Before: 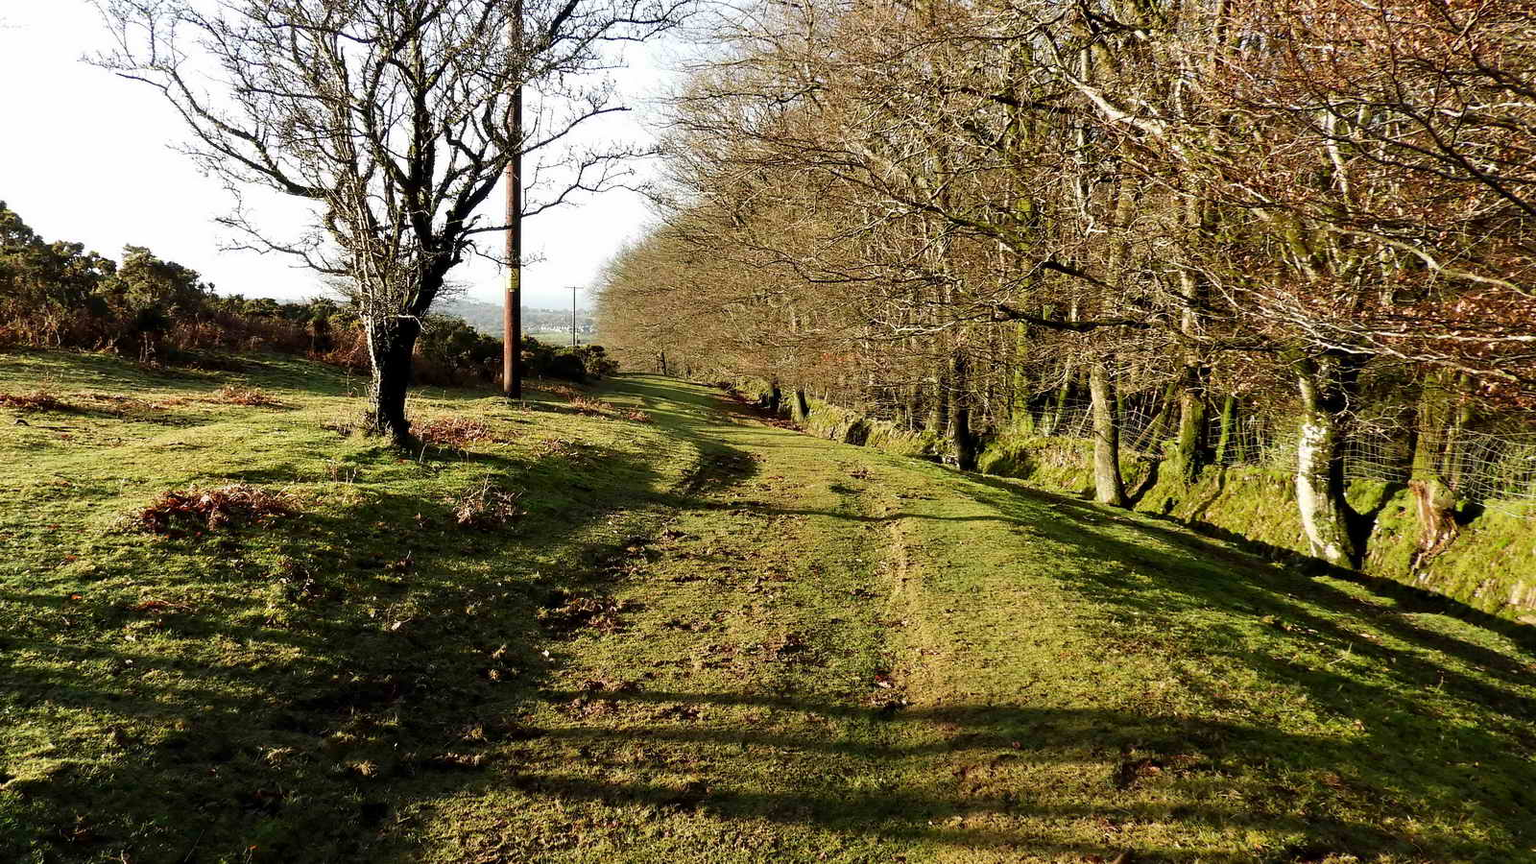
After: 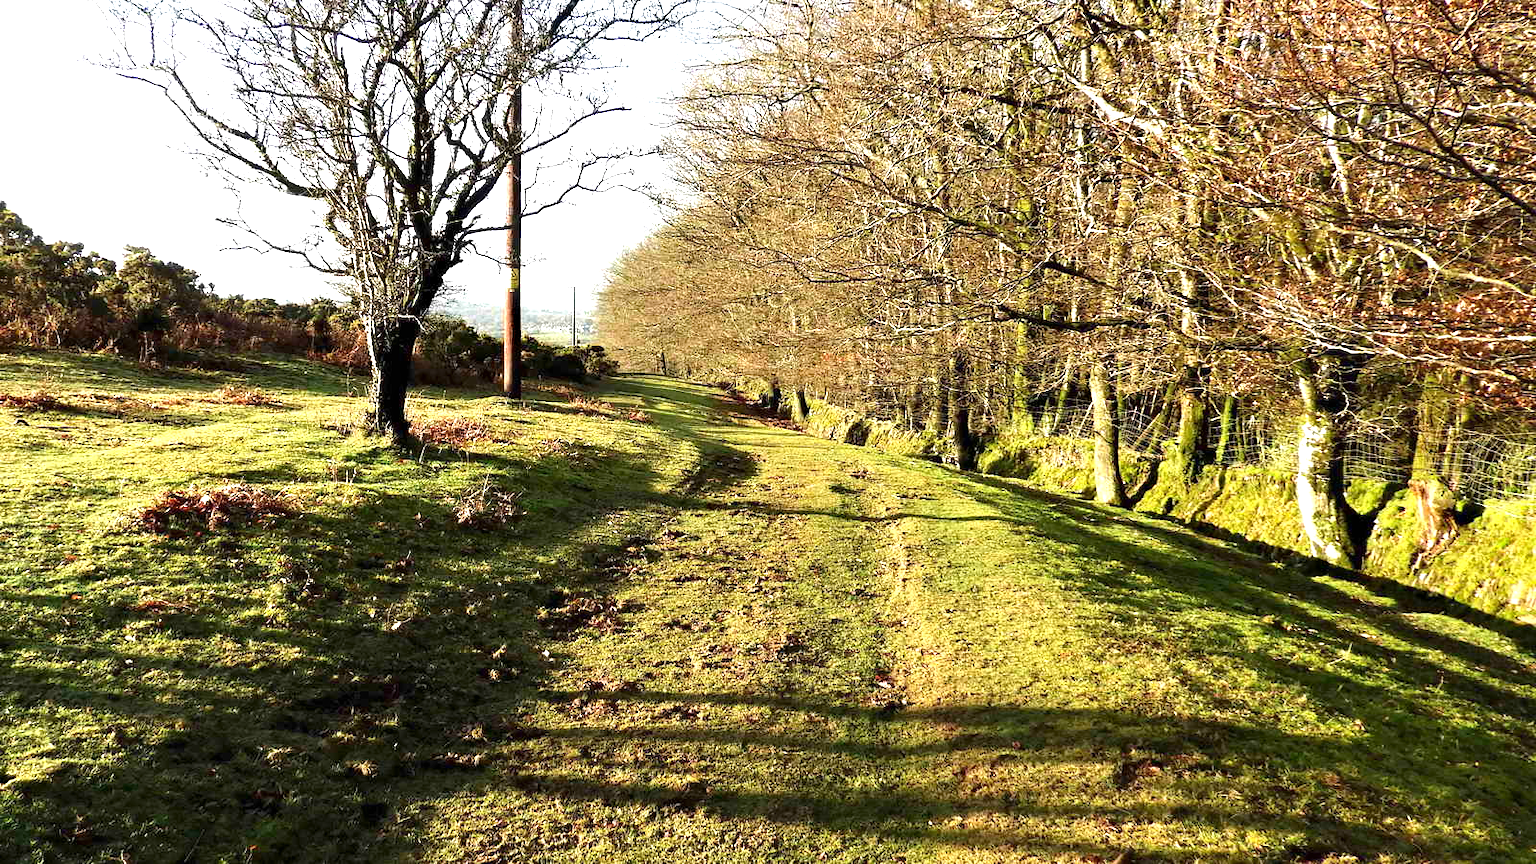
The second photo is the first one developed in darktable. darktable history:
exposure: black level correction 0, exposure 1 EV, compensate exposure bias true, compensate highlight preservation false
haze removal: compatibility mode true, adaptive false
